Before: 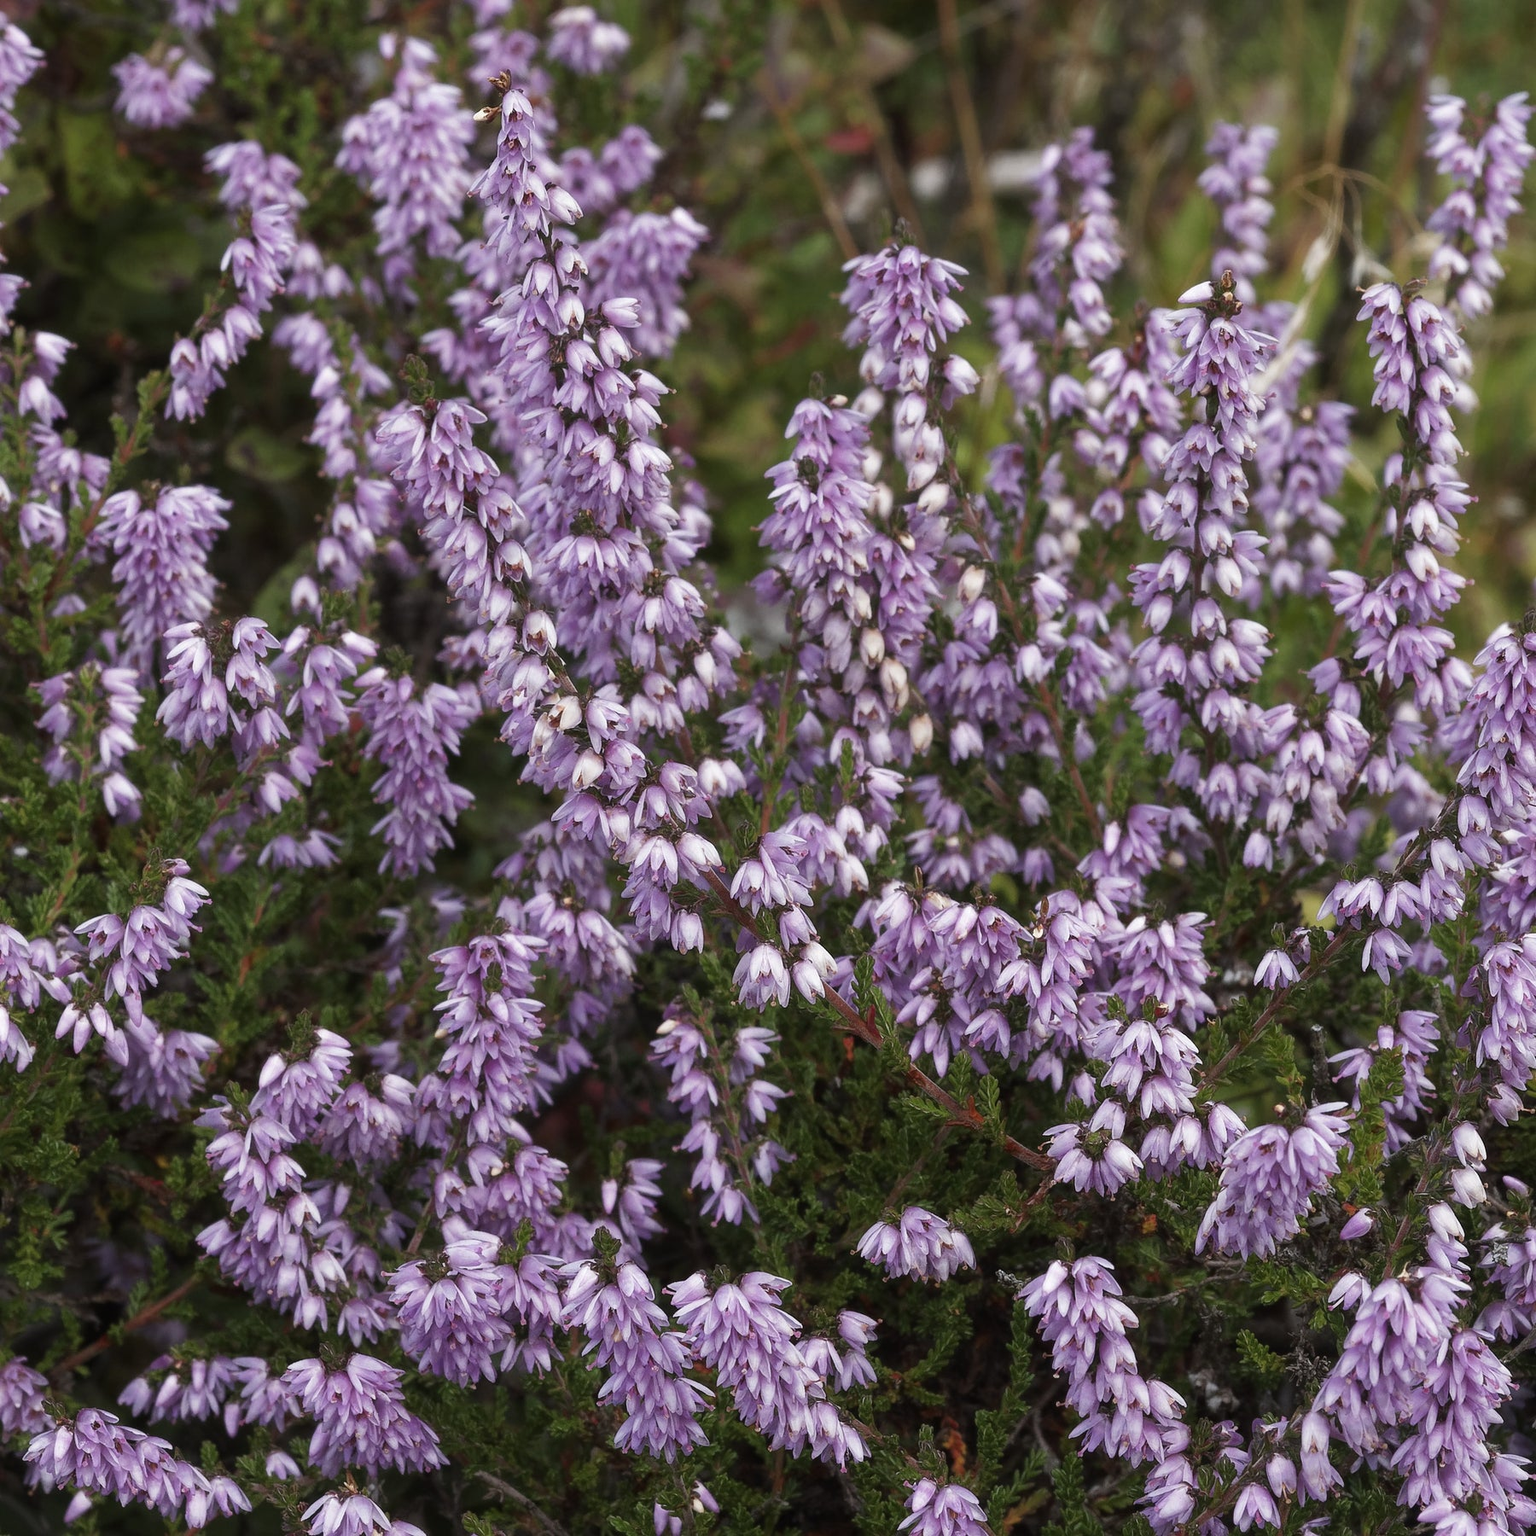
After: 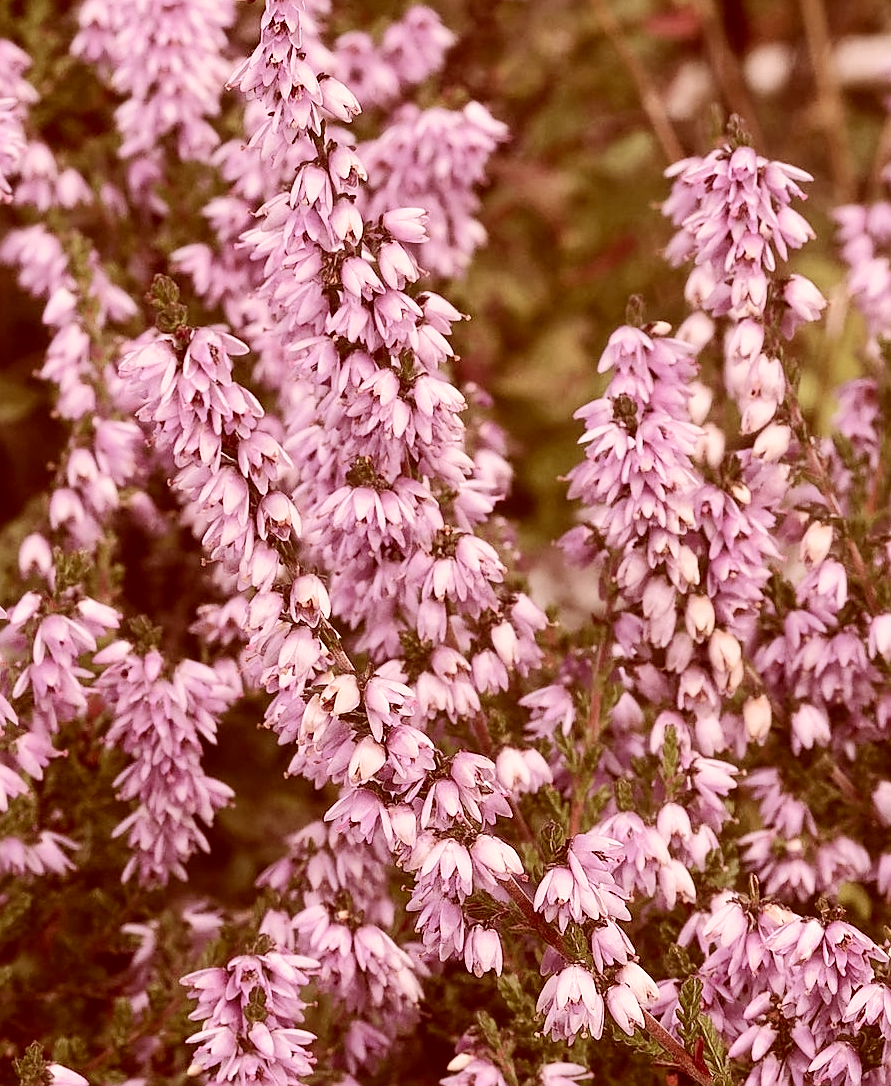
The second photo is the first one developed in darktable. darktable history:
color correction: highlights a* 9.45, highlights b* 8.6, shadows a* 39.26, shadows b* 39.59, saturation 0.799
crop: left 17.927%, top 7.863%, right 32.543%, bottom 31.752%
sharpen: on, module defaults
tone curve: curves: ch0 [(0, 0.026) (0.146, 0.158) (0.272, 0.34) (0.453, 0.627) (0.687, 0.829) (1, 1)], color space Lab, independent channels, preserve colors none
